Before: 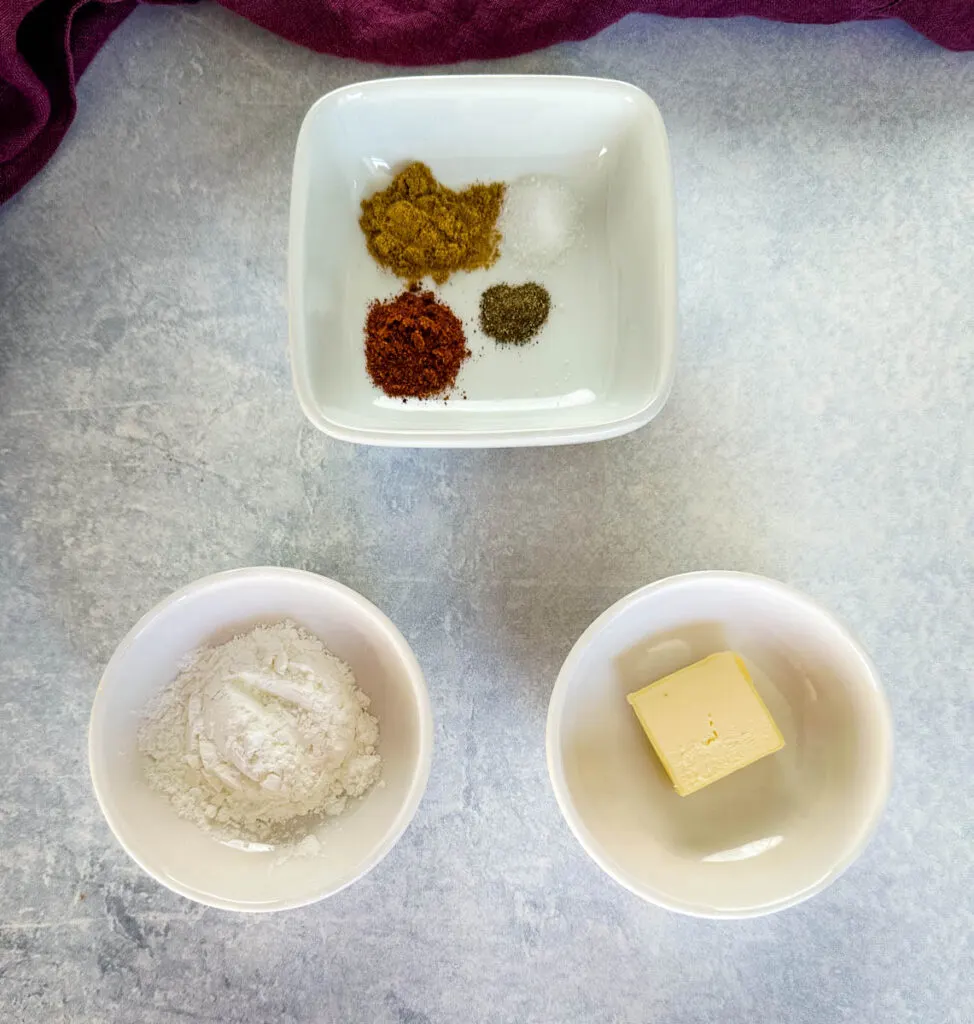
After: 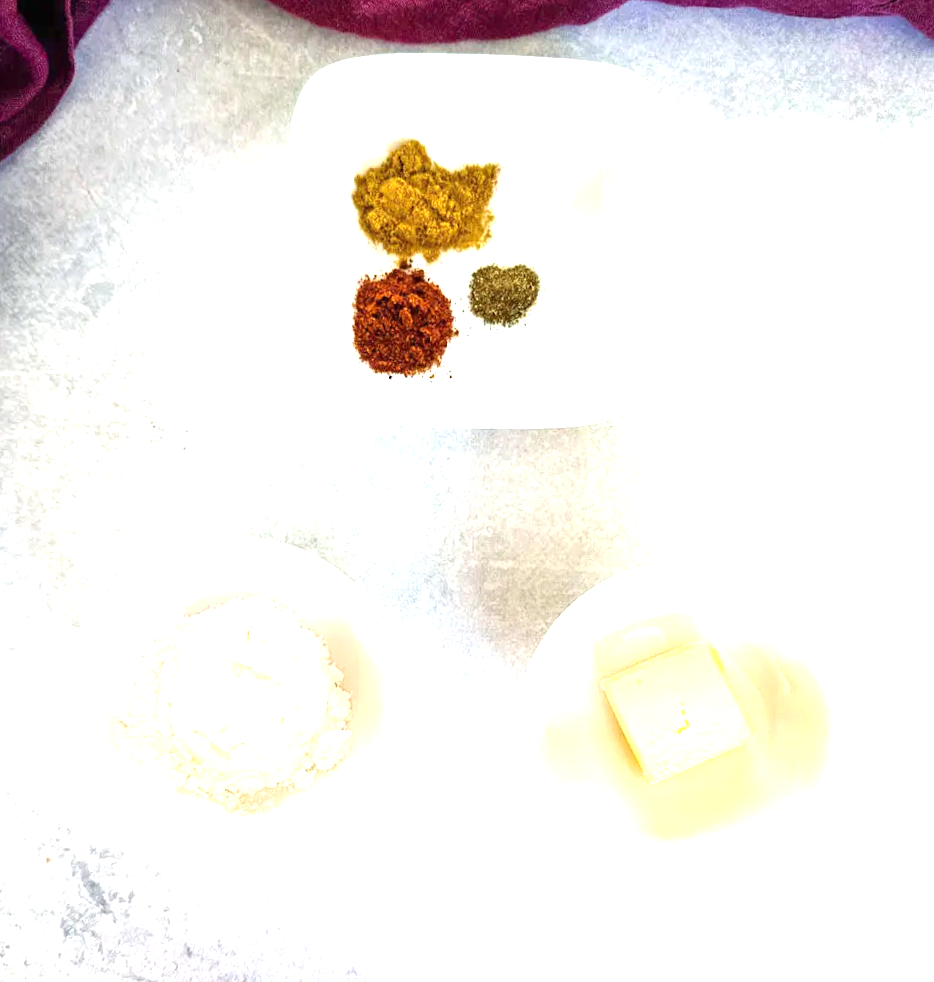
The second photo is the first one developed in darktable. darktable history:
crop and rotate: angle -2.36°
exposure: black level correction 0, exposure 1.586 EV, compensate exposure bias true, compensate highlight preservation false
